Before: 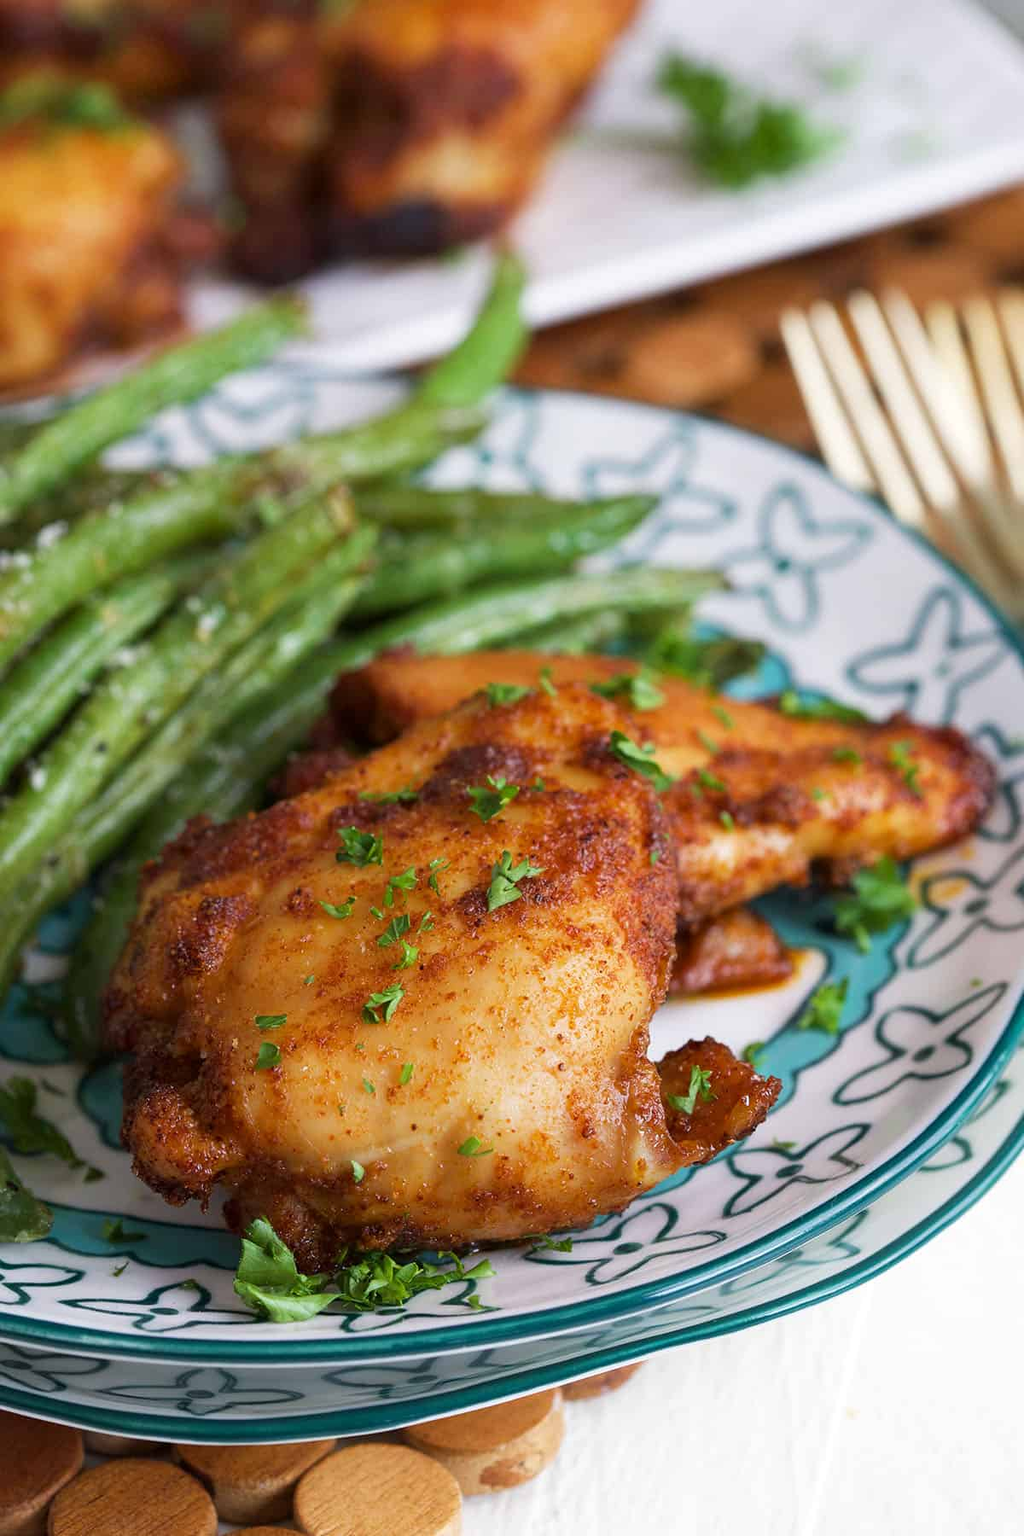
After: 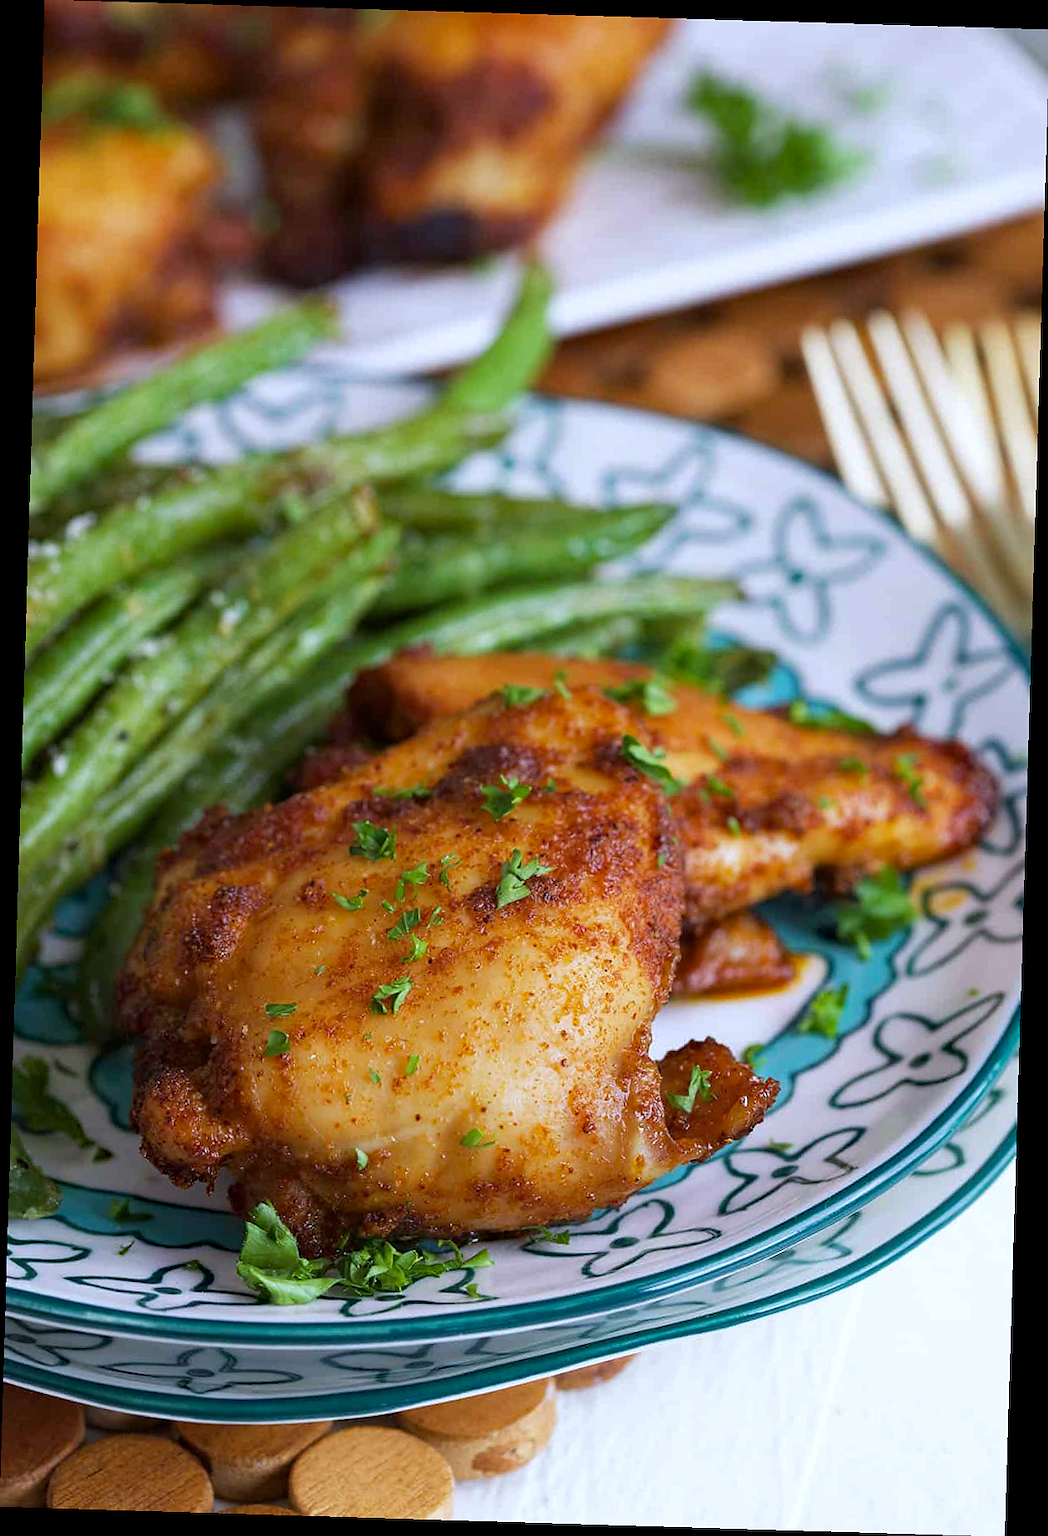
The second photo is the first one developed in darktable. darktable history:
white balance: red 0.954, blue 1.079
haze removal: compatibility mode true, adaptive false
rotate and perspective: rotation 1.72°, automatic cropping off
sharpen: radius 1, threshold 1
